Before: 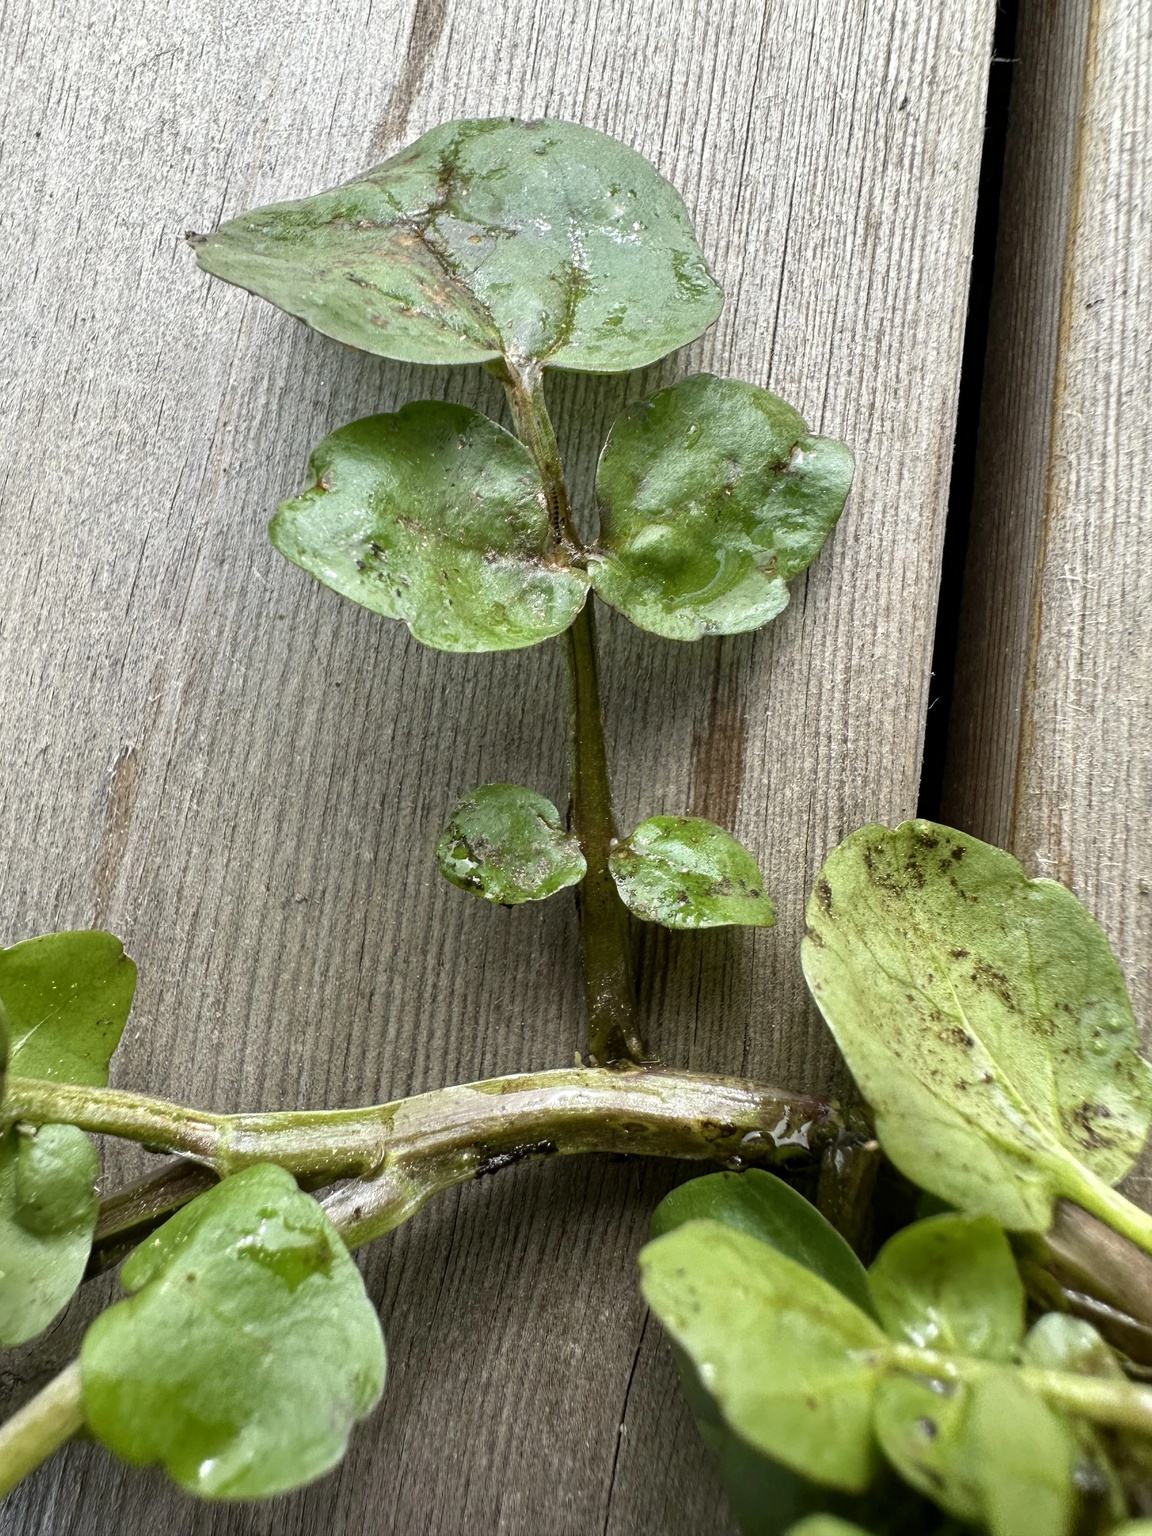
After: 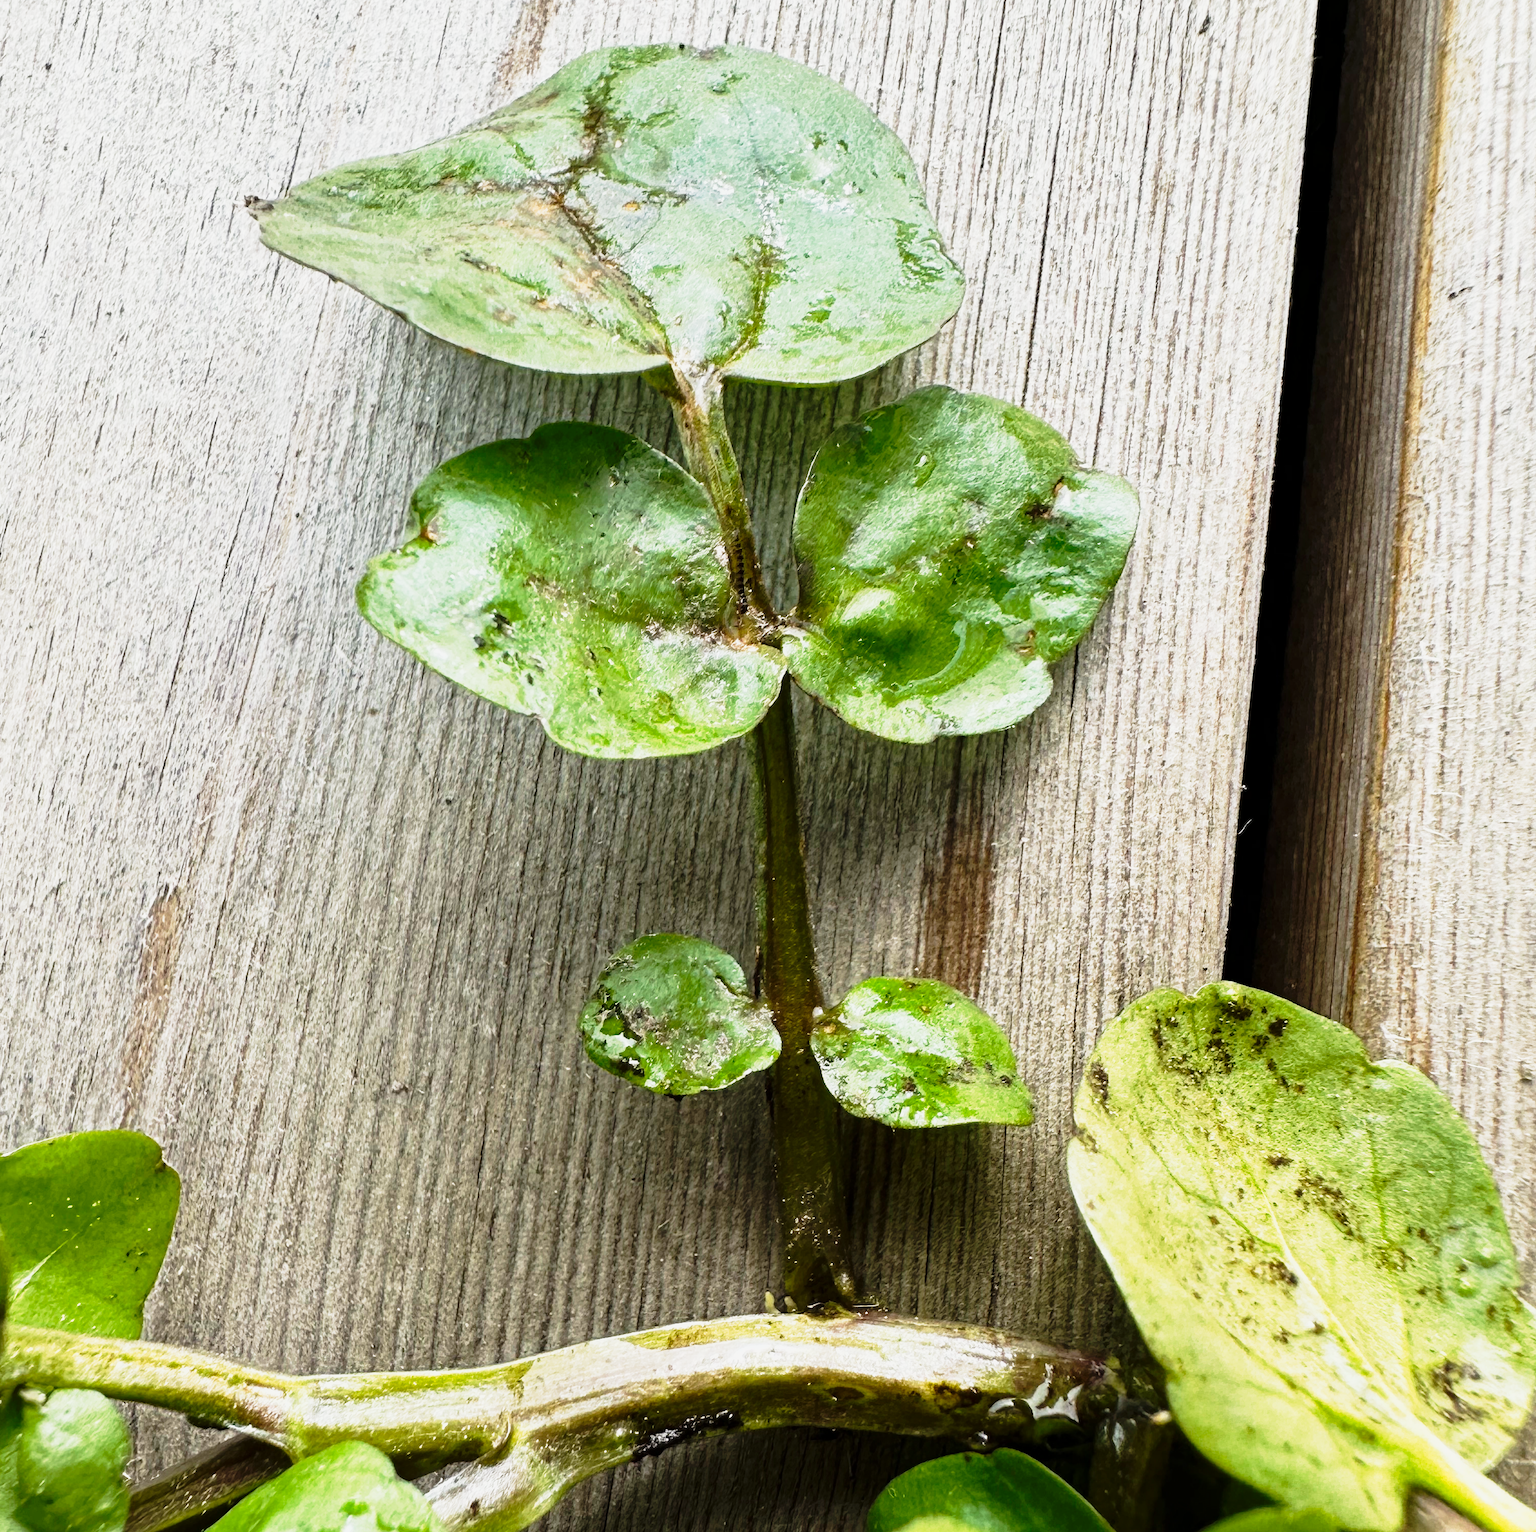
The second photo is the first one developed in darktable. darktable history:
crop: left 0.209%, top 5.543%, bottom 19.76%
tone curve: curves: ch0 [(0, 0) (0.046, 0.031) (0.163, 0.114) (0.391, 0.432) (0.488, 0.561) (0.695, 0.839) (0.785, 0.904) (1, 0.965)]; ch1 [(0, 0) (0.248, 0.252) (0.427, 0.412) (0.482, 0.462) (0.499, 0.497) (0.518, 0.52) (0.535, 0.577) (0.585, 0.623) (0.679, 0.743) (0.788, 0.809) (1, 1)]; ch2 [(0, 0) (0.313, 0.262) (0.427, 0.417) (0.473, 0.47) (0.503, 0.503) (0.523, 0.515) (0.557, 0.596) (0.598, 0.646) (0.708, 0.771) (1, 1)], preserve colors none
